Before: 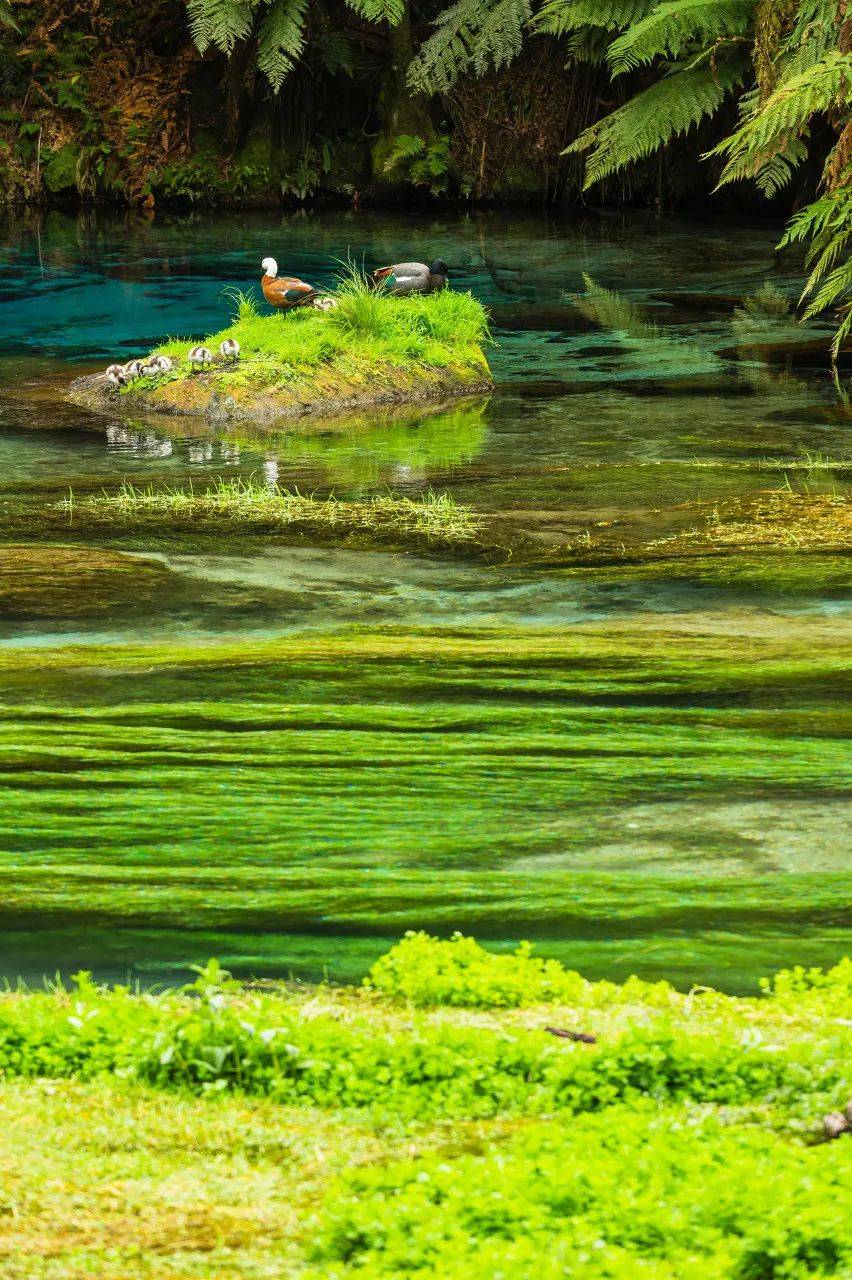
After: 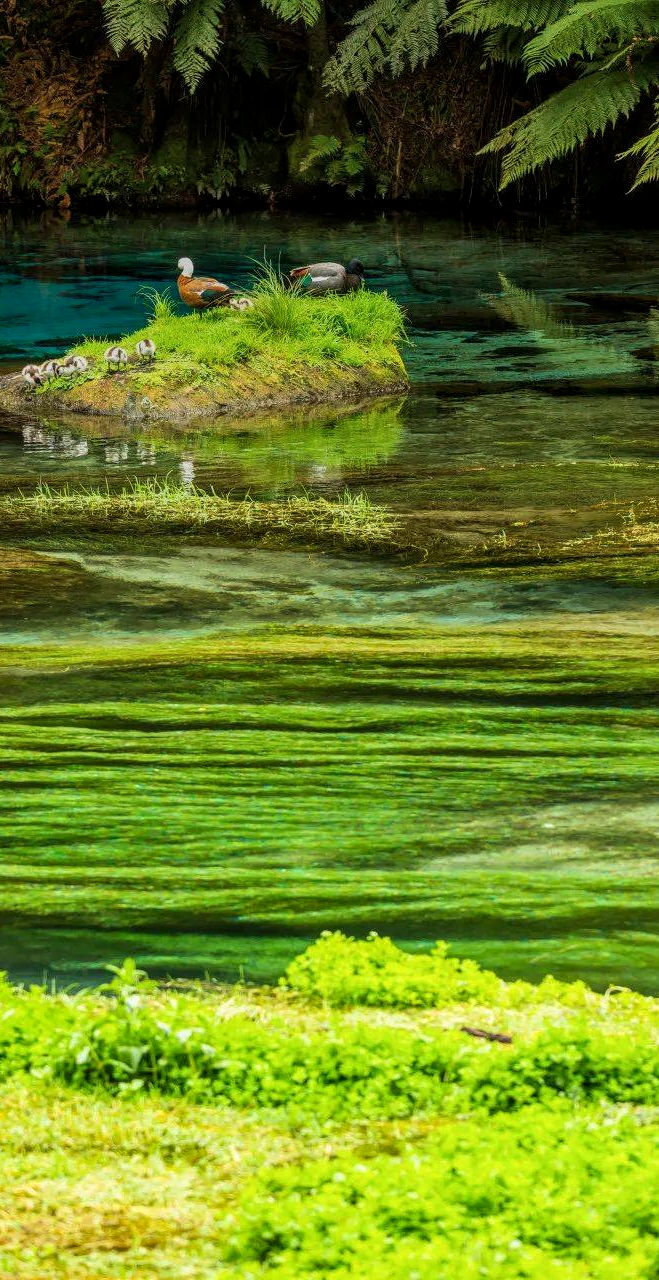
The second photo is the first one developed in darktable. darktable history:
crop: left 9.88%, right 12.664%
graduated density: on, module defaults
local contrast: on, module defaults
velvia: strength 15%
